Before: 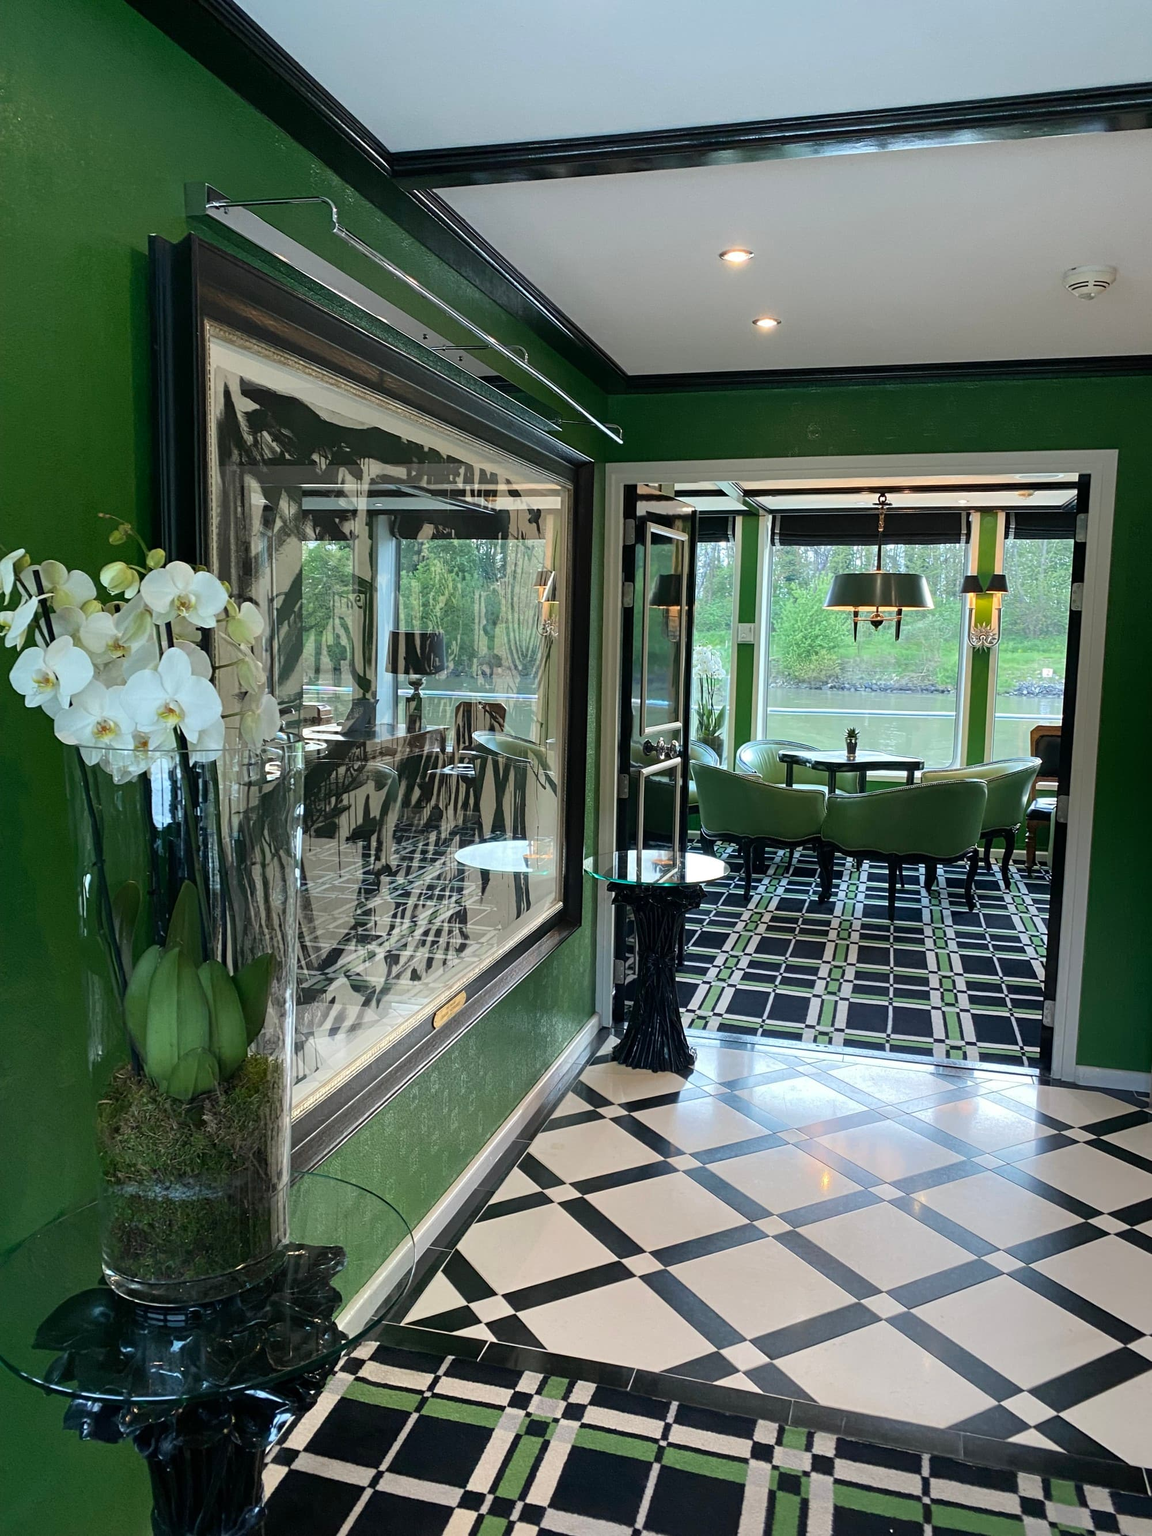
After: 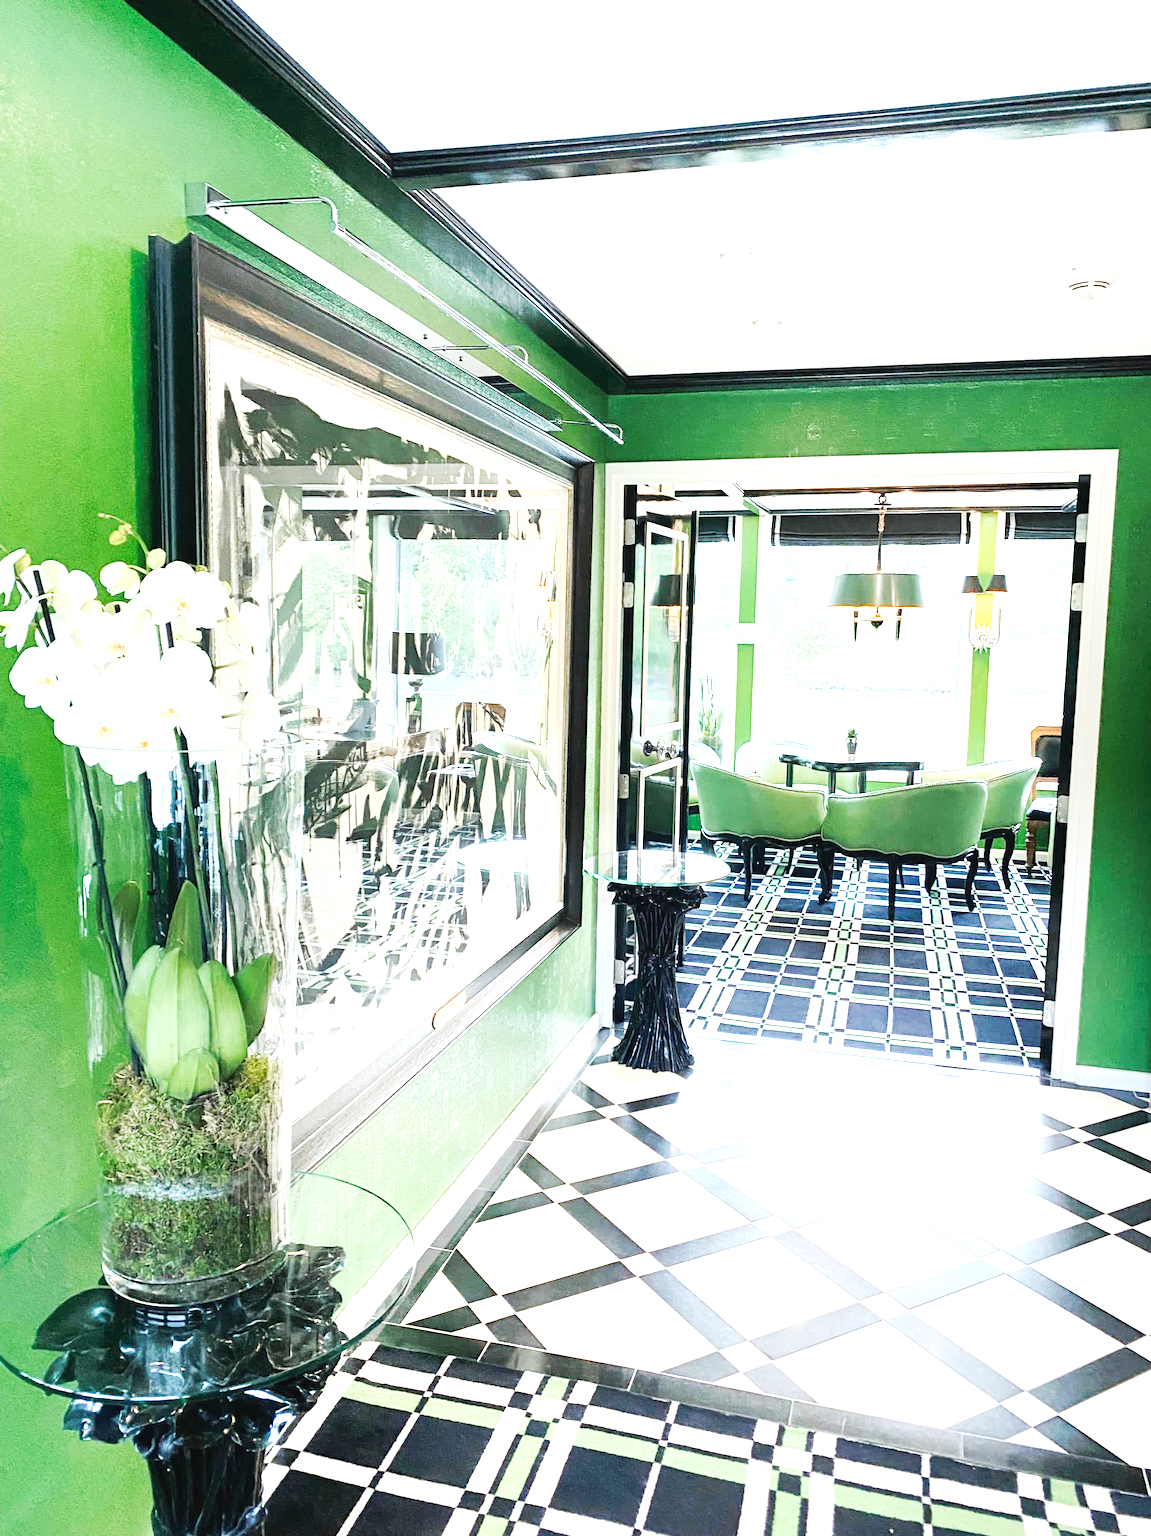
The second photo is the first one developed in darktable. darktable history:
tone curve: curves: ch0 [(0, 0.026) (0.181, 0.223) (0.405, 0.46) (0.456, 0.528) (0.634, 0.728) (0.877, 0.89) (0.984, 0.935)]; ch1 [(0, 0) (0.443, 0.43) (0.492, 0.488) (0.566, 0.579) (0.595, 0.625) (0.65, 0.657) (0.696, 0.725) (1, 1)]; ch2 [(0, 0) (0.33, 0.301) (0.421, 0.443) (0.447, 0.489) (0.495, 0.494) (0.537, 0.57) (0.586, 0.591) (0.663, 0.686) (1, 1)], preserve colors none
tone equalizer: -8 EV -1.06 EV, -7 EV -0.997 EV, -6 EV -0.876 EV, -5 EV -0.605 EV, -3 EV 0.554 EV, -2 EV 0.862 EV, -1 EV 1.01 EV, +0 EV 1.06 EV
exposure: black level correction 0, exposure 1.96 EV, compensate highlight preservation false
